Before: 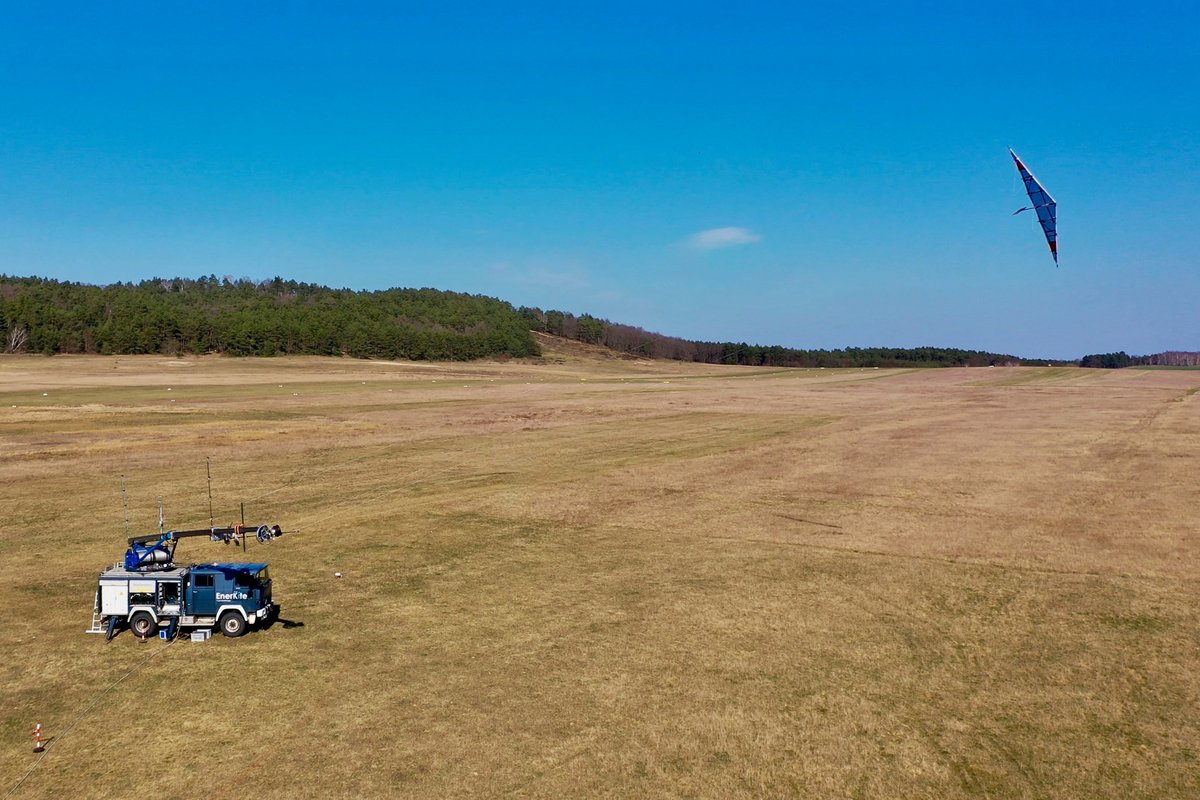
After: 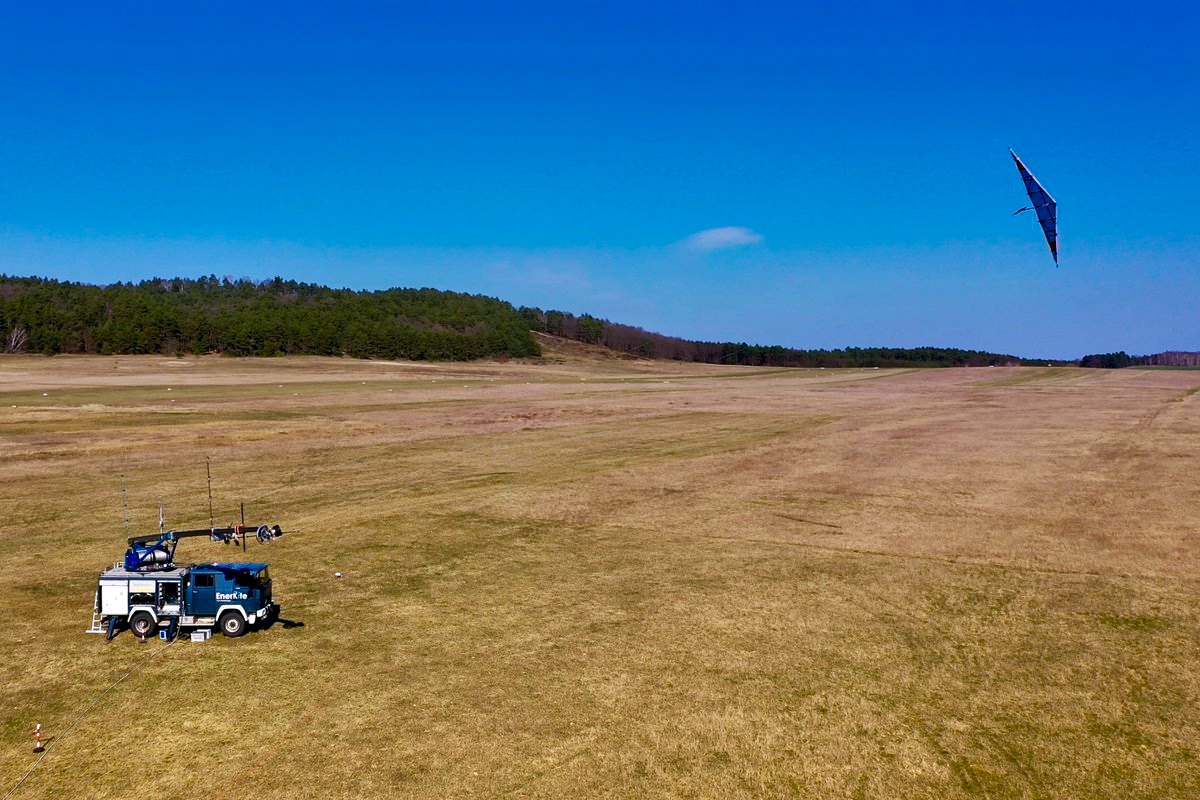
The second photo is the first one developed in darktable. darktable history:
graduated density: hue 238.83°, saturation 50%
color balance rgb: shadows lift › luminance -20%, power › hue 72.24°, highlights gain › luminance 15%, global offset › hue 171.6°, perceptual saturation grading › highlights -15%, perceptual saturation grading › shadows 25%, global vibrance 35%, contrast 10%
